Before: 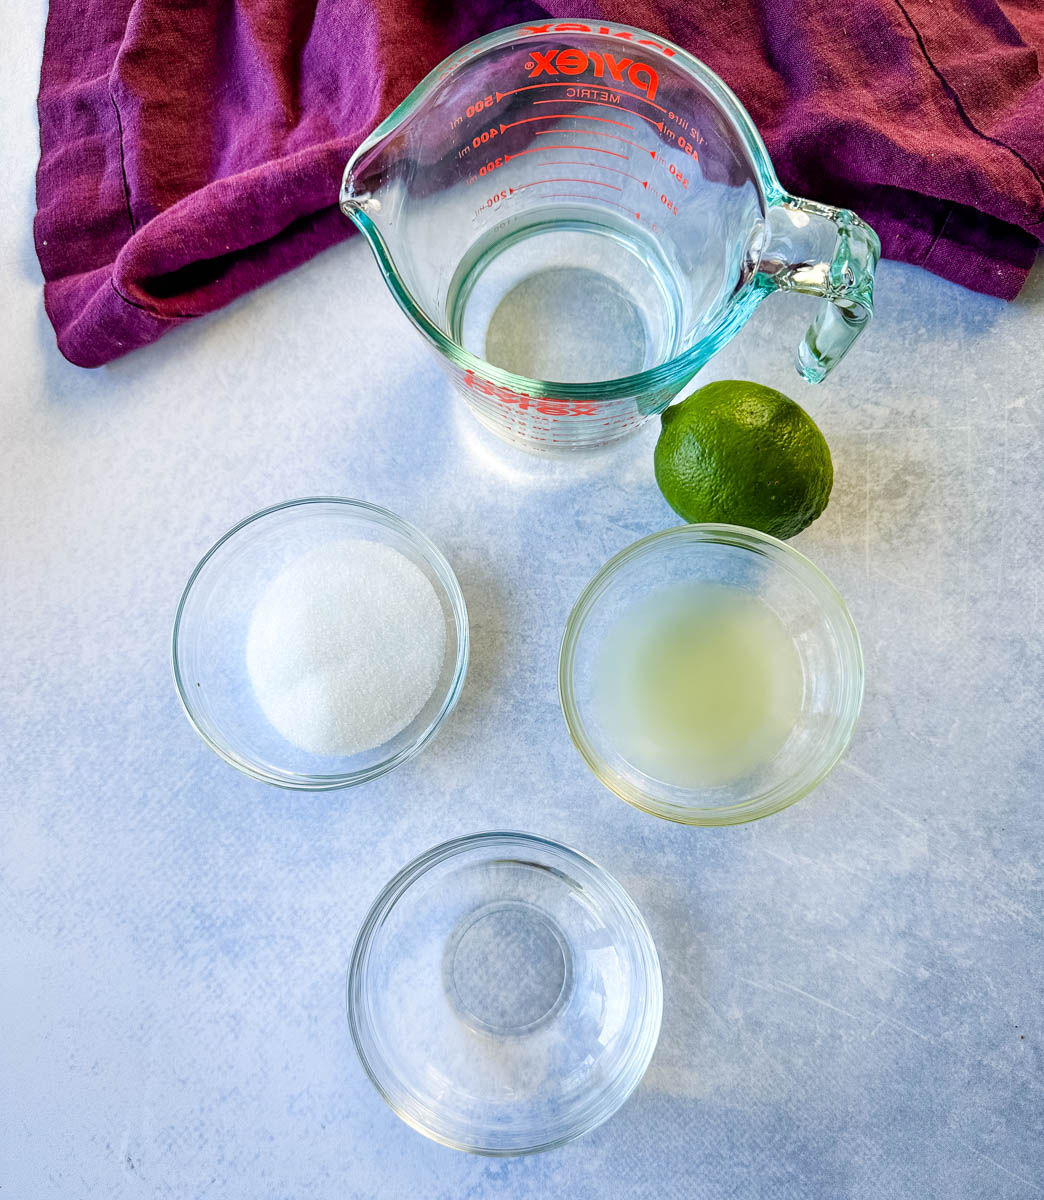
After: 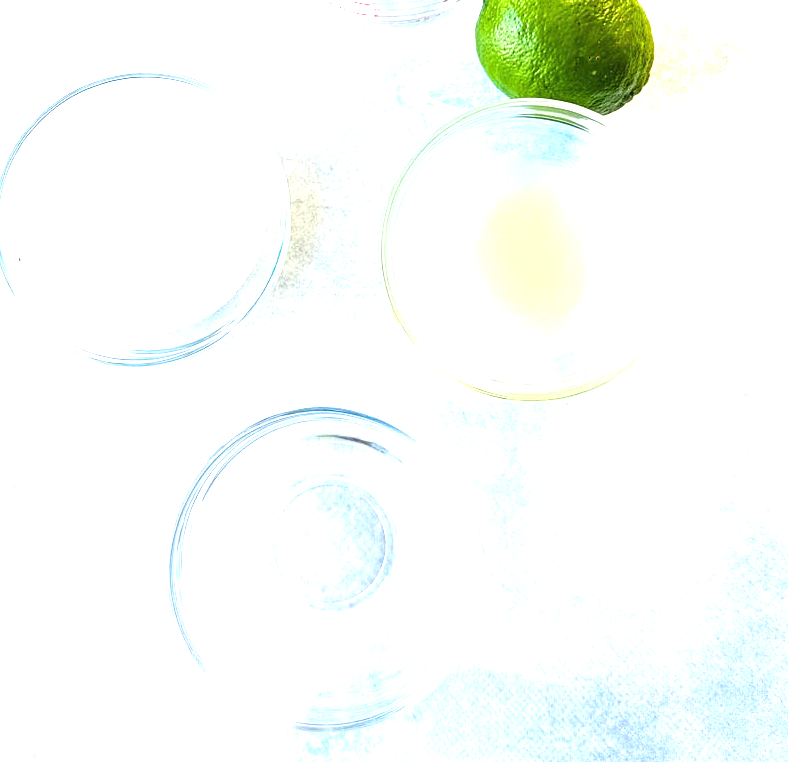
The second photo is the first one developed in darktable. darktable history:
crop and rotate: left 17.196%, top 35.449%, right 7.23%, bottom 1.001%
exposure: black level correction 0, exposure 1.565 EV, compensate exposure bias true, compensate highlight preservation false
tone equalizer: edges refinement/feathering 500, mask exposure compensation -1.57 EV, preserve details no
